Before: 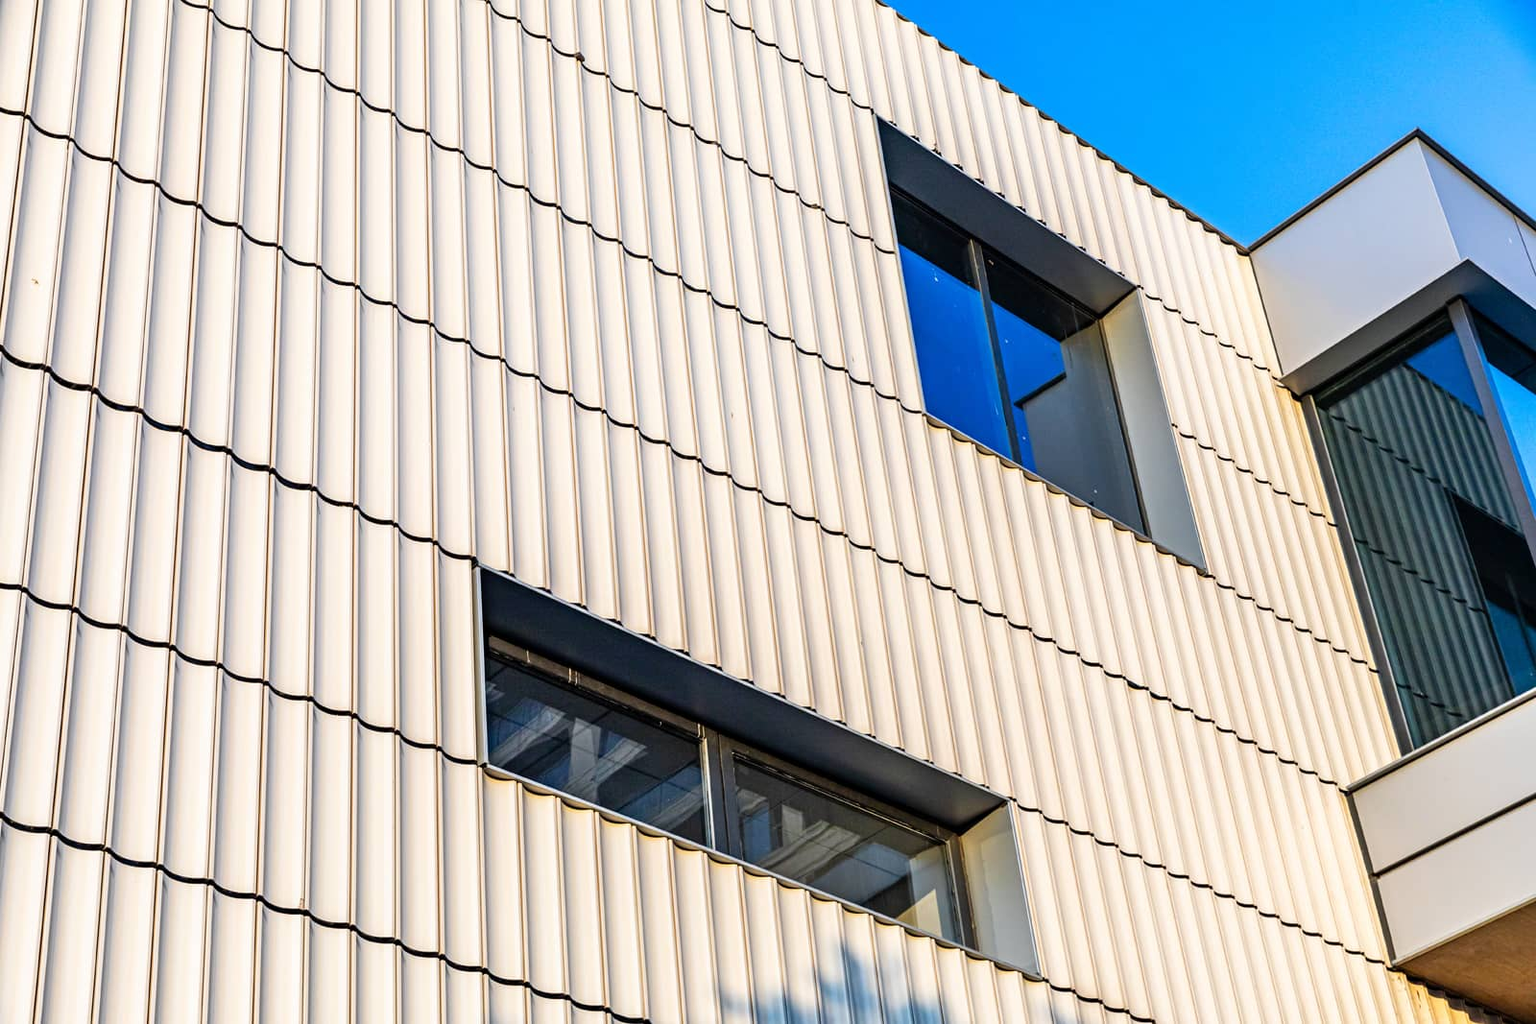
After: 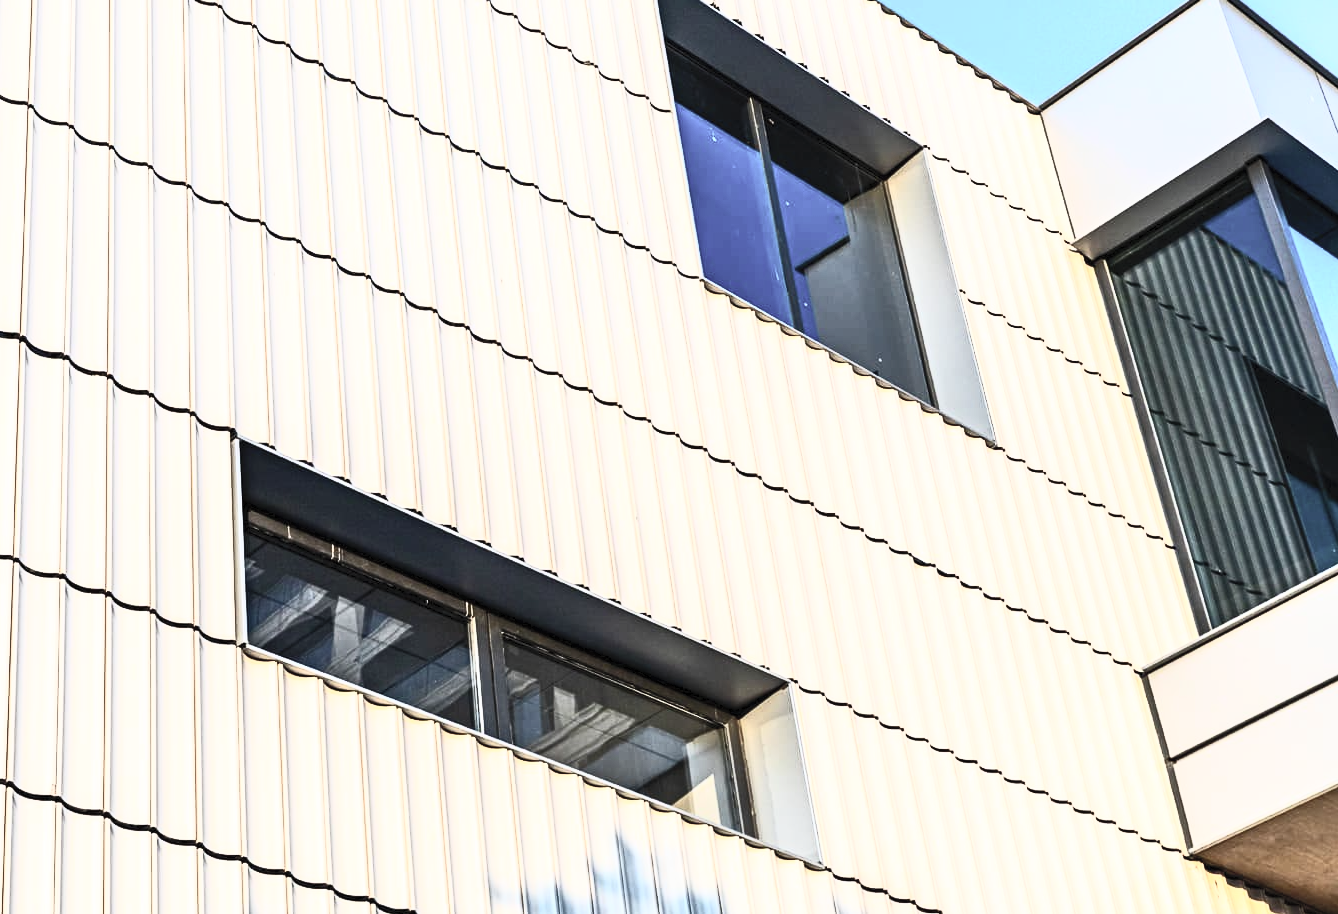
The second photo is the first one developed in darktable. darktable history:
crop: left 16.315%, top 14.246%
contrast brightness saturation: contrast 0.57, brightness 0.57, saturation -0.34
